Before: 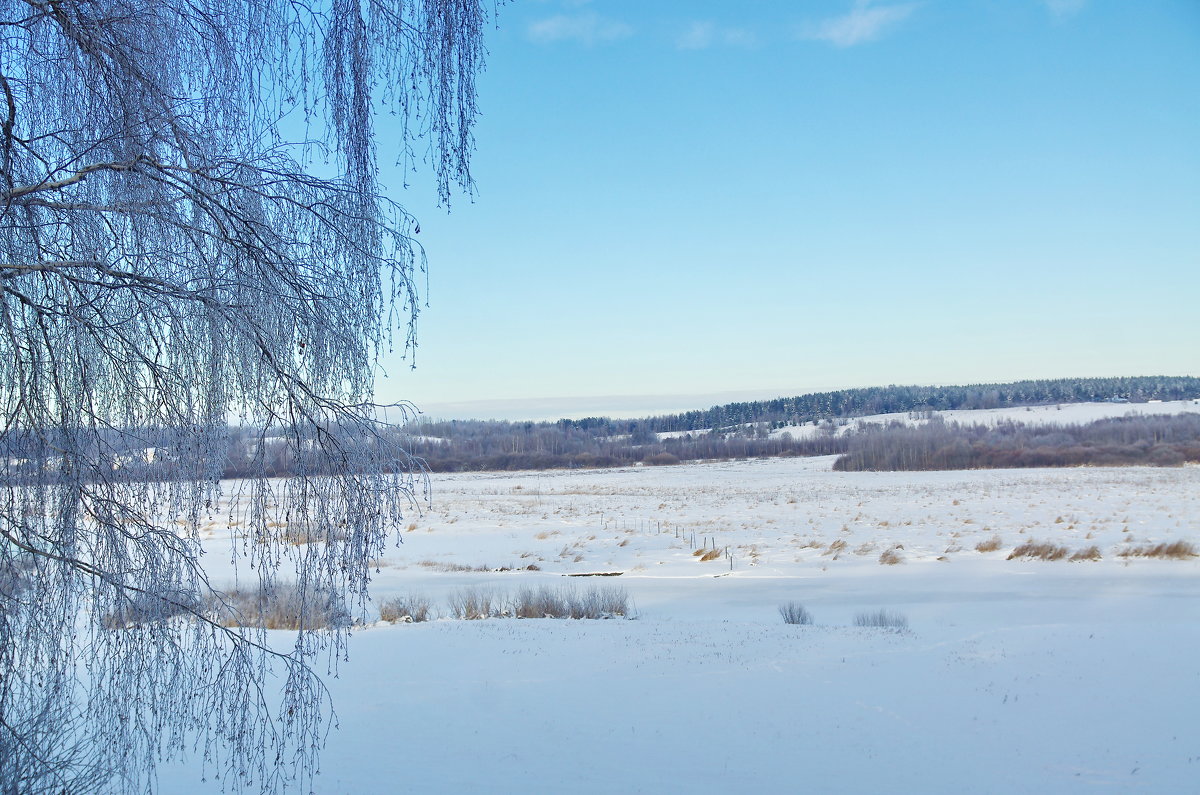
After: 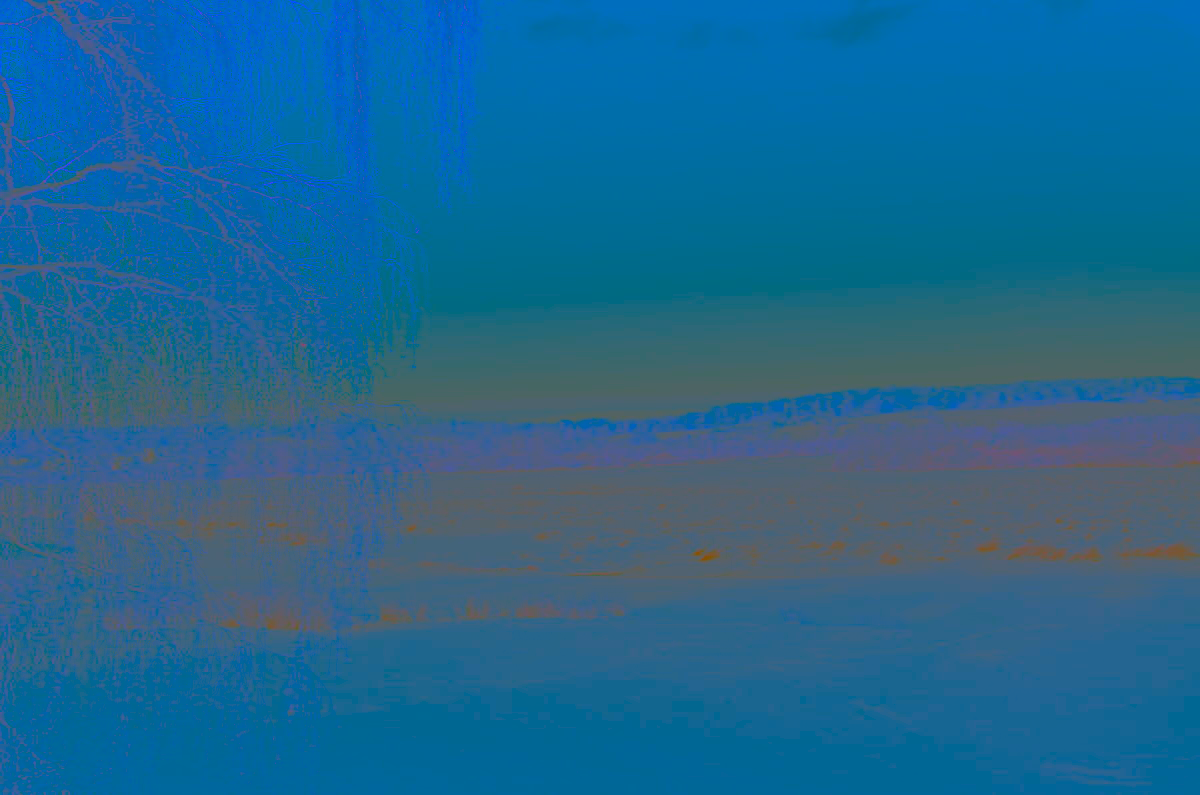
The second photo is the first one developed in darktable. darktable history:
contrast brightness saturation: contrast -0.985, brightness -0.164, saturation 0.759
shadows and highlights: radius 334.88, shadows 65.11, highlights 6.21, compress 88.15%, soften with gaussian
exposure: exposure 0.153 EV, compensate highlight preservation false
local contrast: highlights 104%, shadows 102%, detail 119%, midtone range 0.2
